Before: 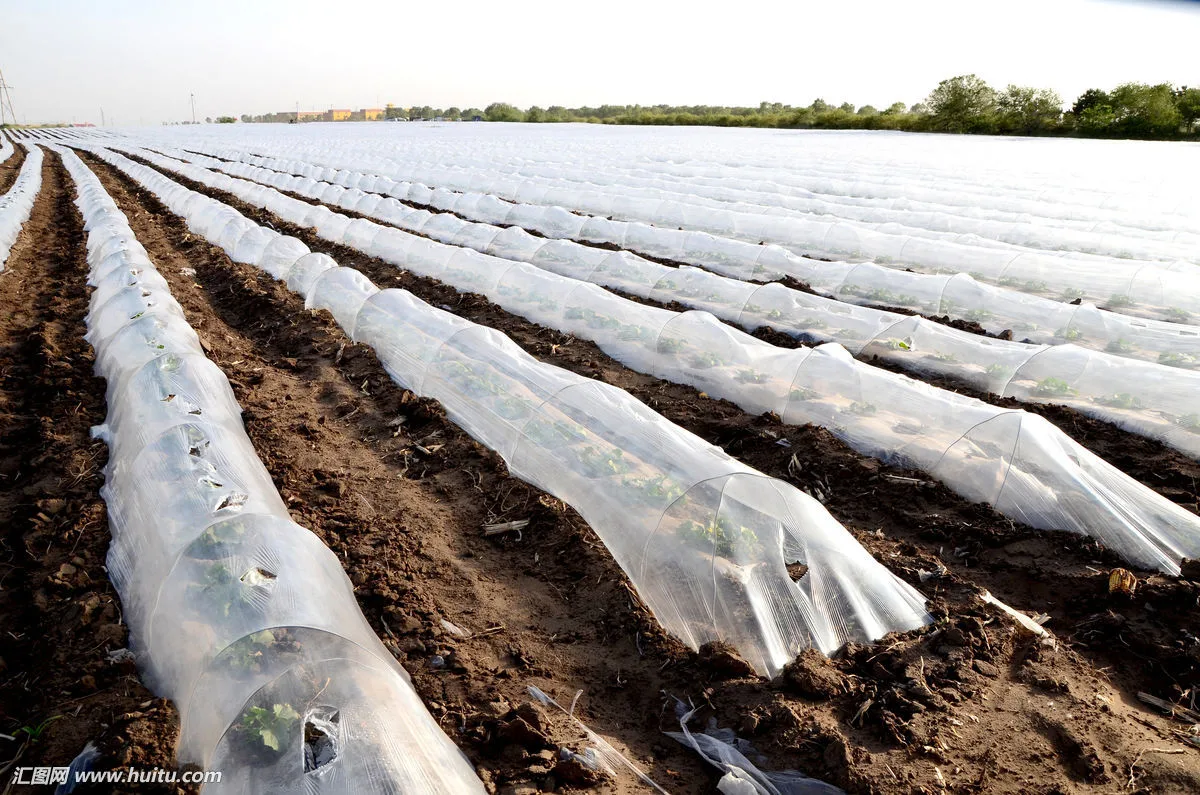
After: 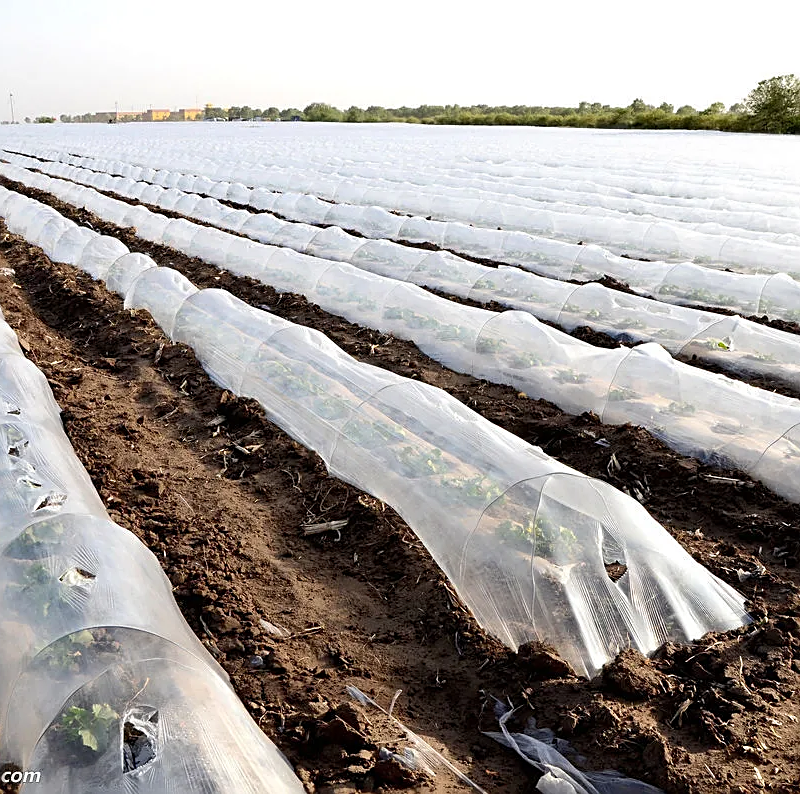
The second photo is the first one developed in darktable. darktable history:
sharpen: on, module defaults
crop and rotate: left 15.116%, right 18.175%
